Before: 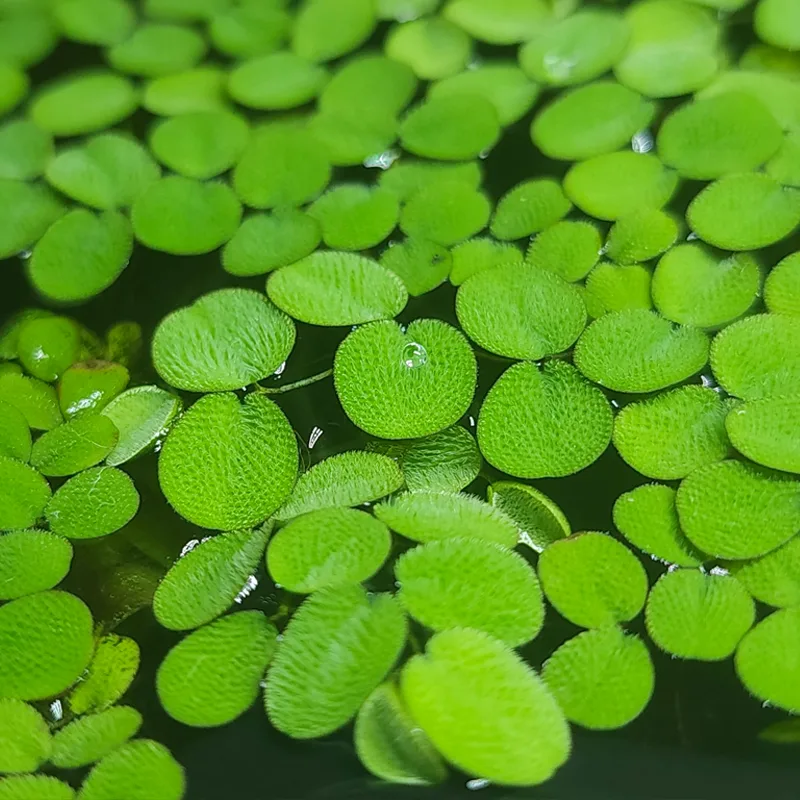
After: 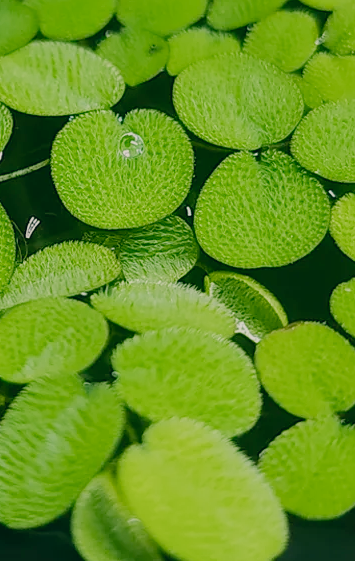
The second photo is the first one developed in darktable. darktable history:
filmic rgb: black relative exposure -7.65 EV, white relative exposure 4.56 EV, hardness 3.61, contrast 0.991, preserve chrominance no, color science v5 (2021)
color correction: highlights a* 5.35, highlights b* 5.34, shadows a* -3.97, shadows b* -5.07
tone equalizer: on, module defaults
crop: left 35.433%, top 26.332%, right 20.138%, bottom 3.447%
